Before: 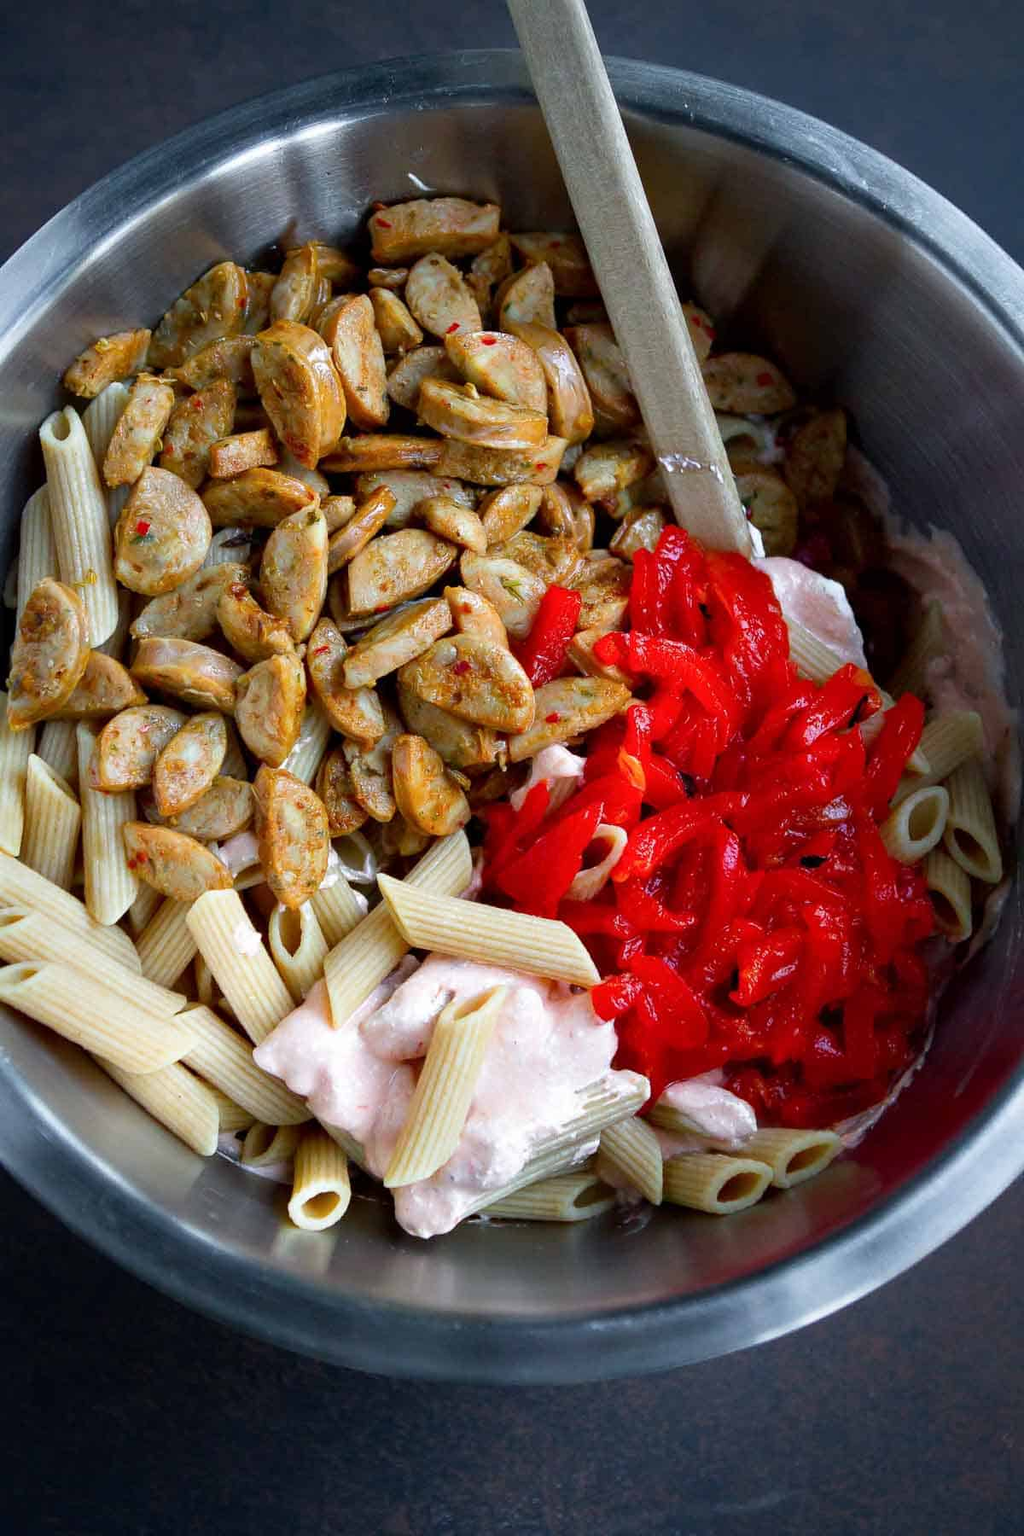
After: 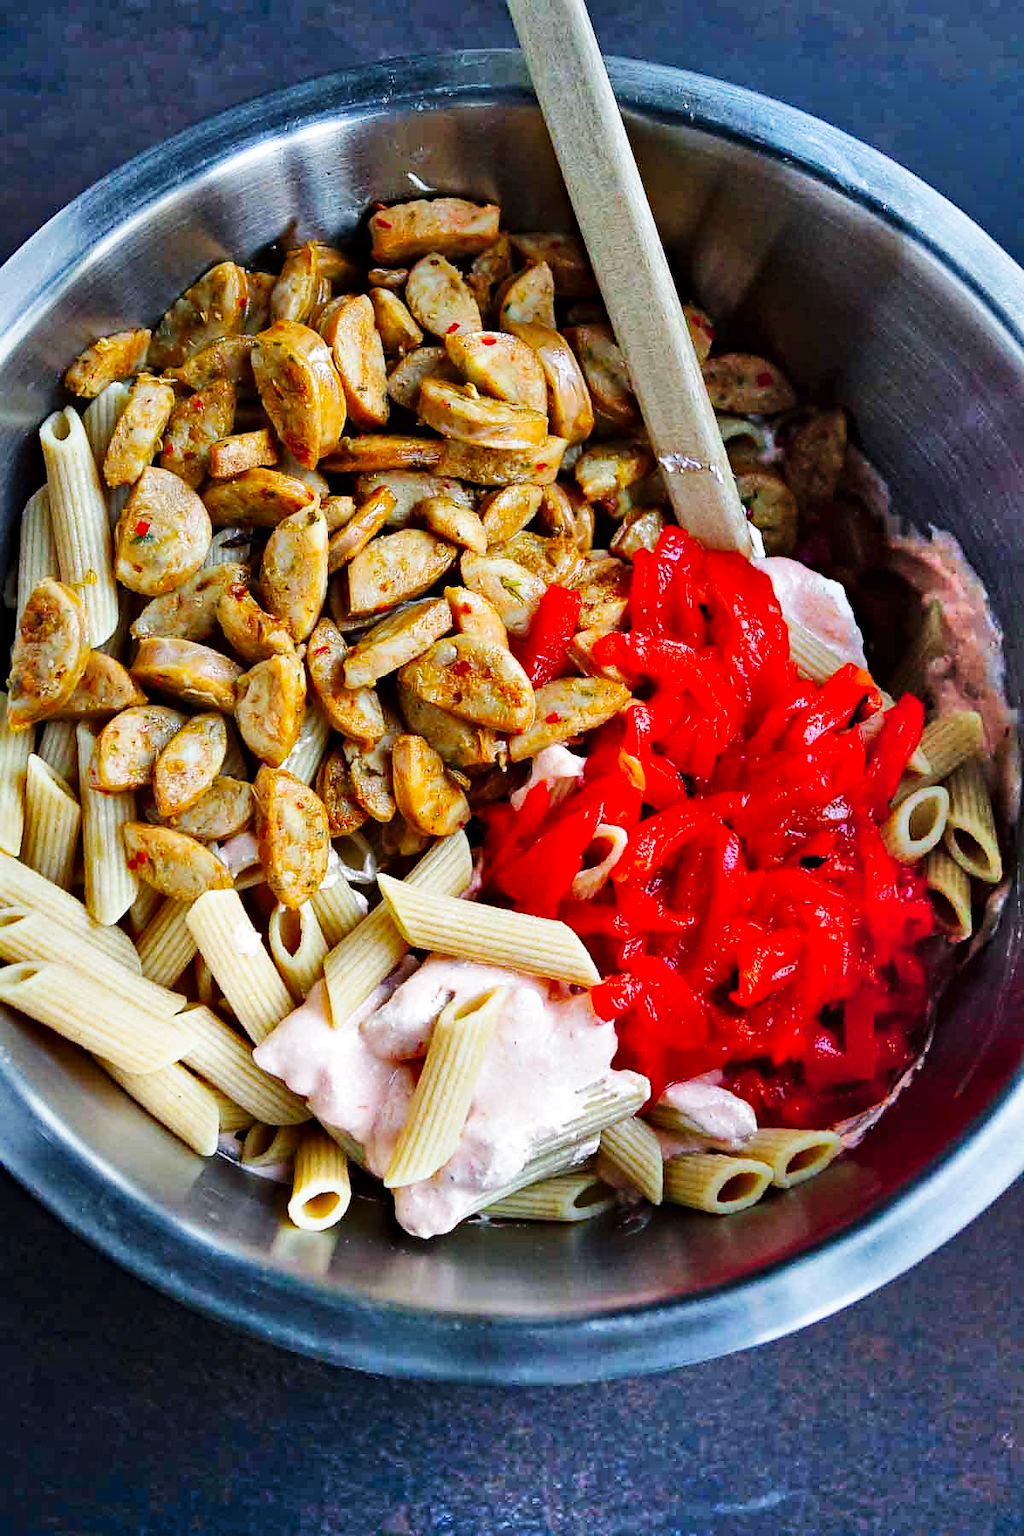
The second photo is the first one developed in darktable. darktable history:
sharpen: radius 1.559, amount 0.373, threshold 1.271
base curve: curves: ch0 [(0, 0) (0.032, 0.025) (0.121, 0.166) (0.206, 0.329) (0.605, 0.79) (1, 1)], preserve colors none
haze removal: strength 0.29, distance 0.25, compatibility mode true, adaptive false
shadows and highlights: shadows 75, highlights -60.85, soften with gaussian
